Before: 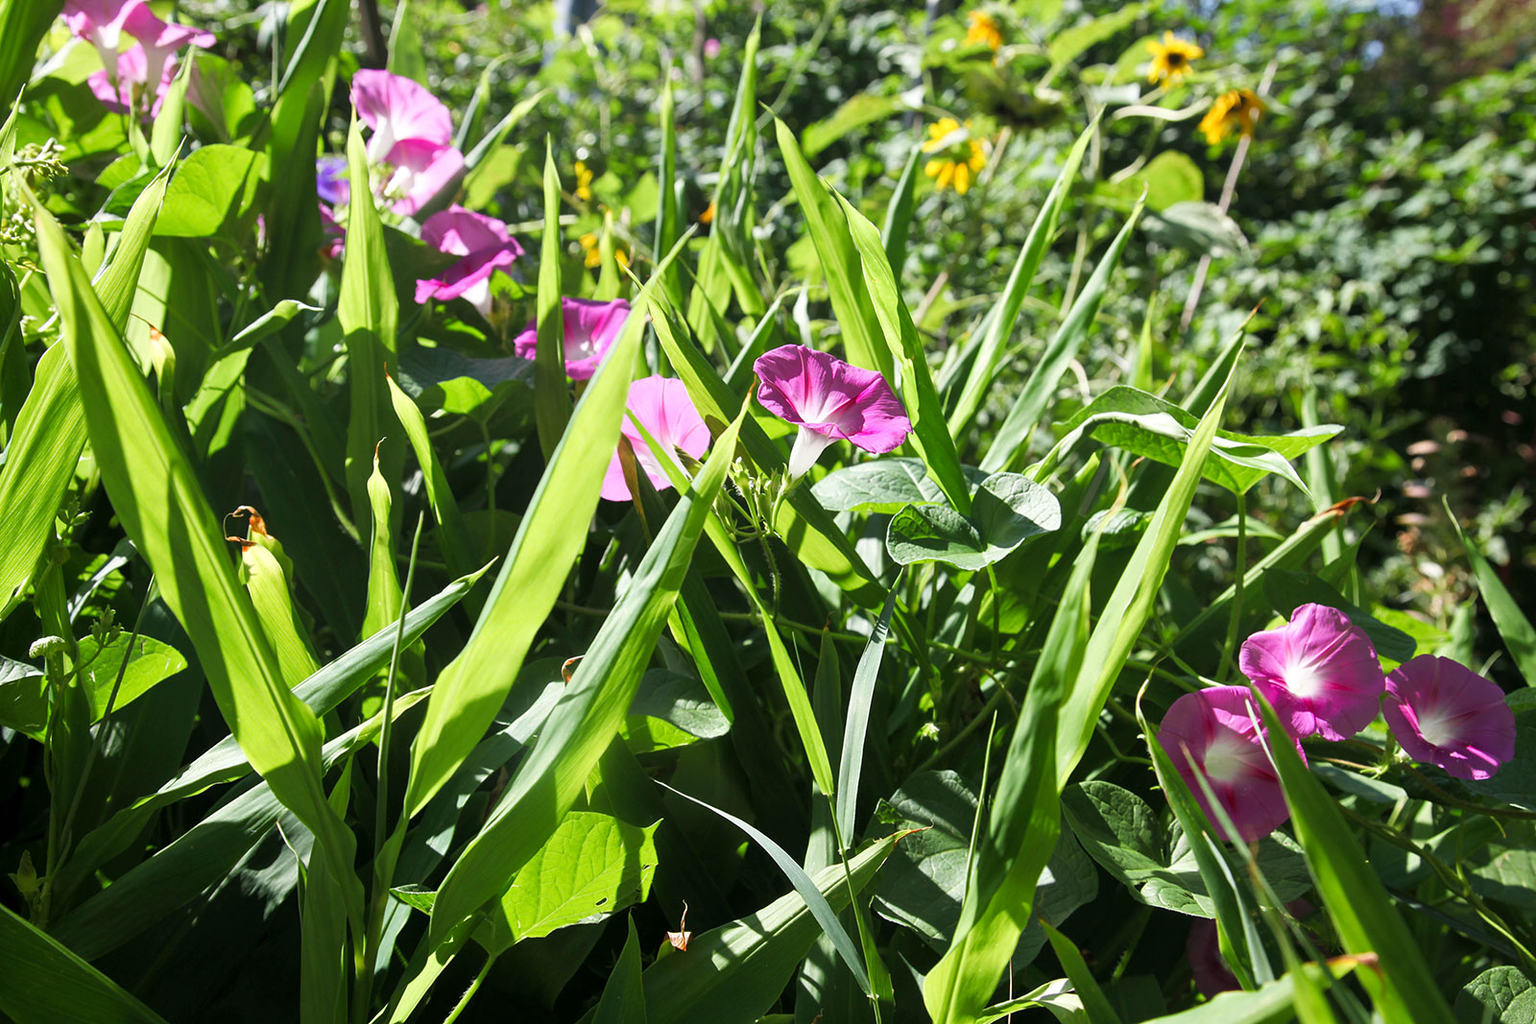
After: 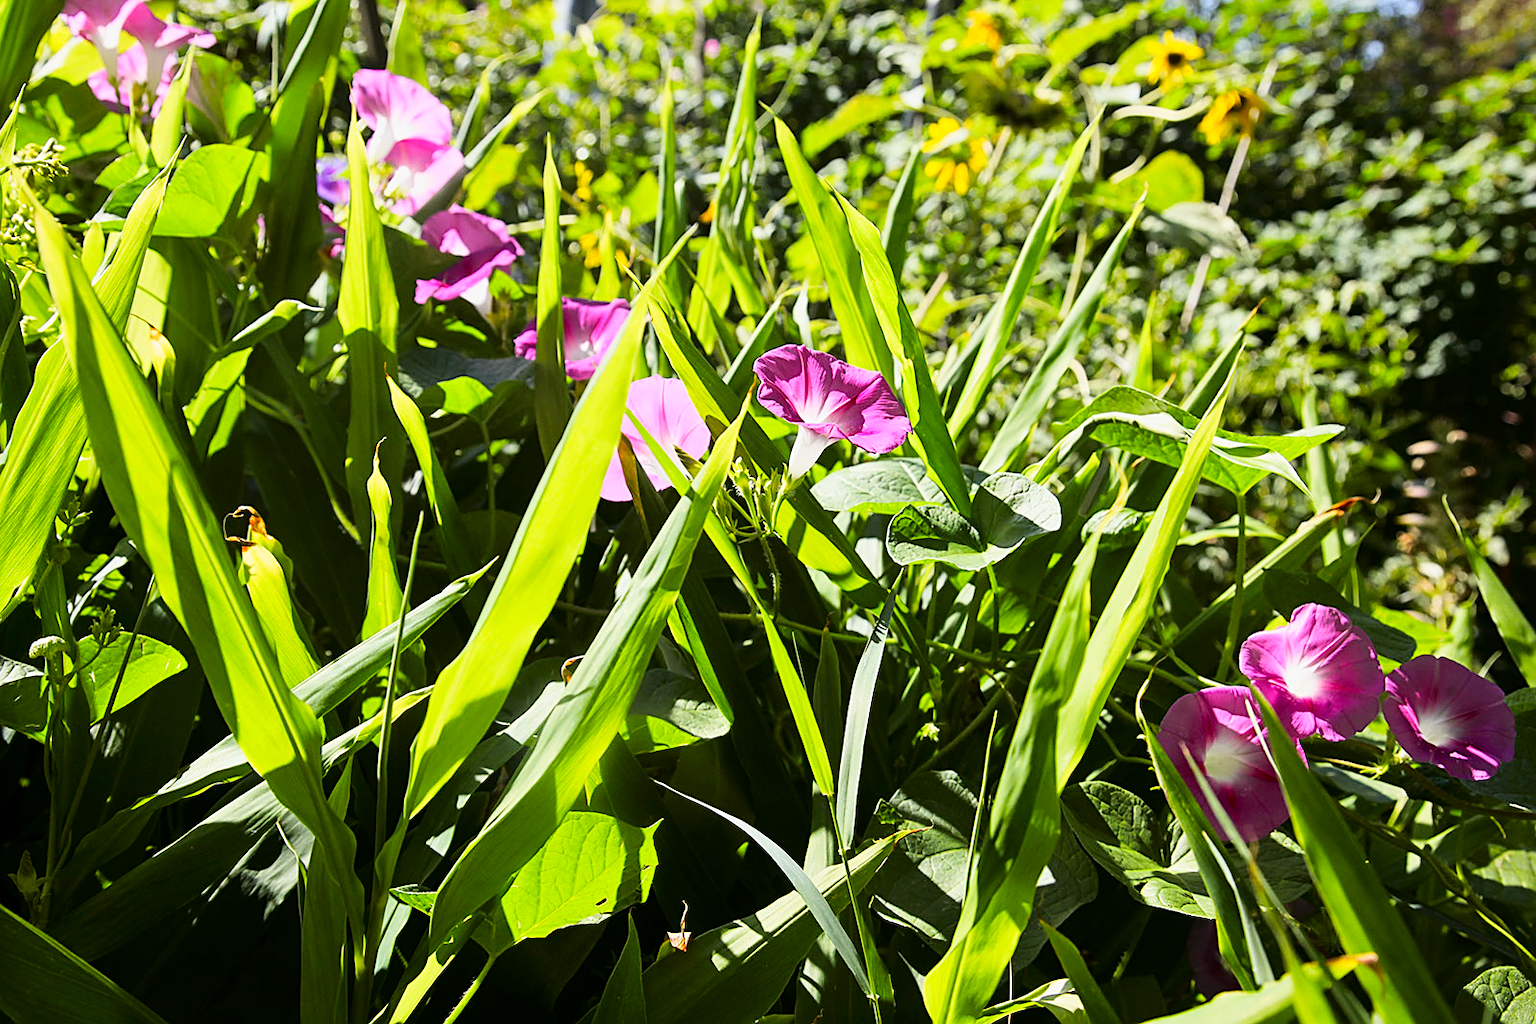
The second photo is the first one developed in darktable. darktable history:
tone curve: curves: ch0 [(0, 0) (0.136, 0.084) (0.346, 0.366) (0.489, 0.559) (0.66, 0.748) (0.849, 0.902) (1, 0.974)]; ch1 [(0, 0) (0.353, 0.344) (0.45, 0.46) (0.498, 0.498) (0.521, 0.512) (0.563, 0.559) (0.592, 0.605) (0.641, 0.673) (1, 1)]; ch2 [(0, 0) (0.333, 0.346) (0.375, 0.375) (0.424, 0.43) (0.476, 0.492) (0.502, 0.502) (0.524, 0.531) (0.579, 0.61) (0.612, 0.644) (0.641, 0.722) (1, 1)], color space Lab, independent channels, preserve colors none
sharpen: on, module defaults
